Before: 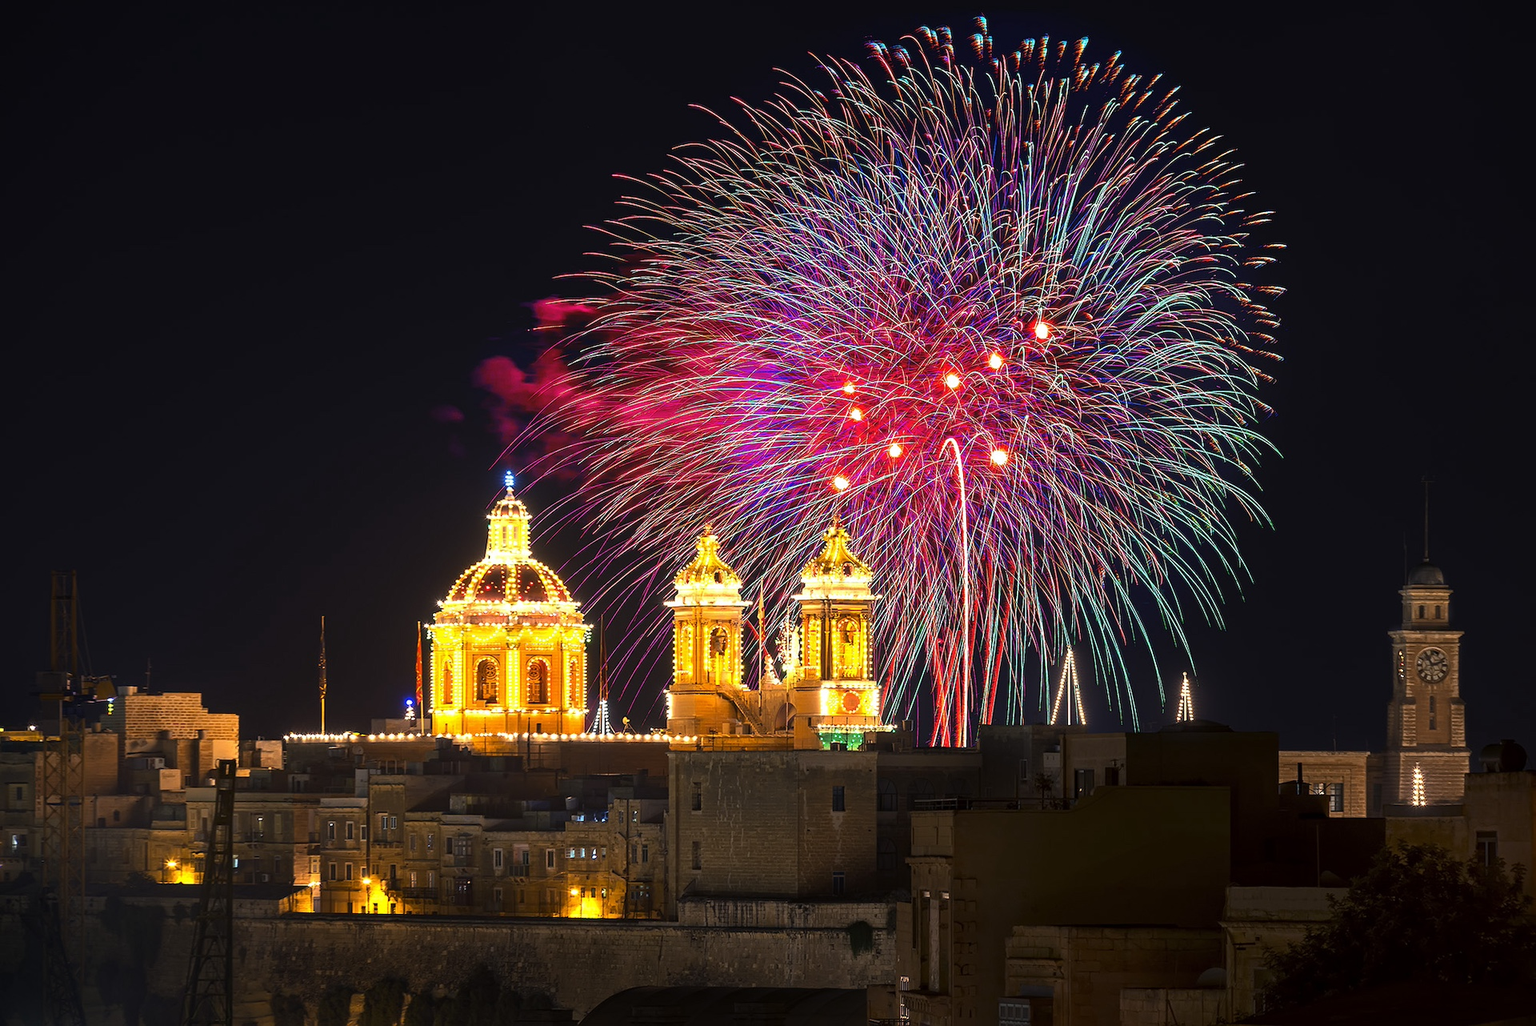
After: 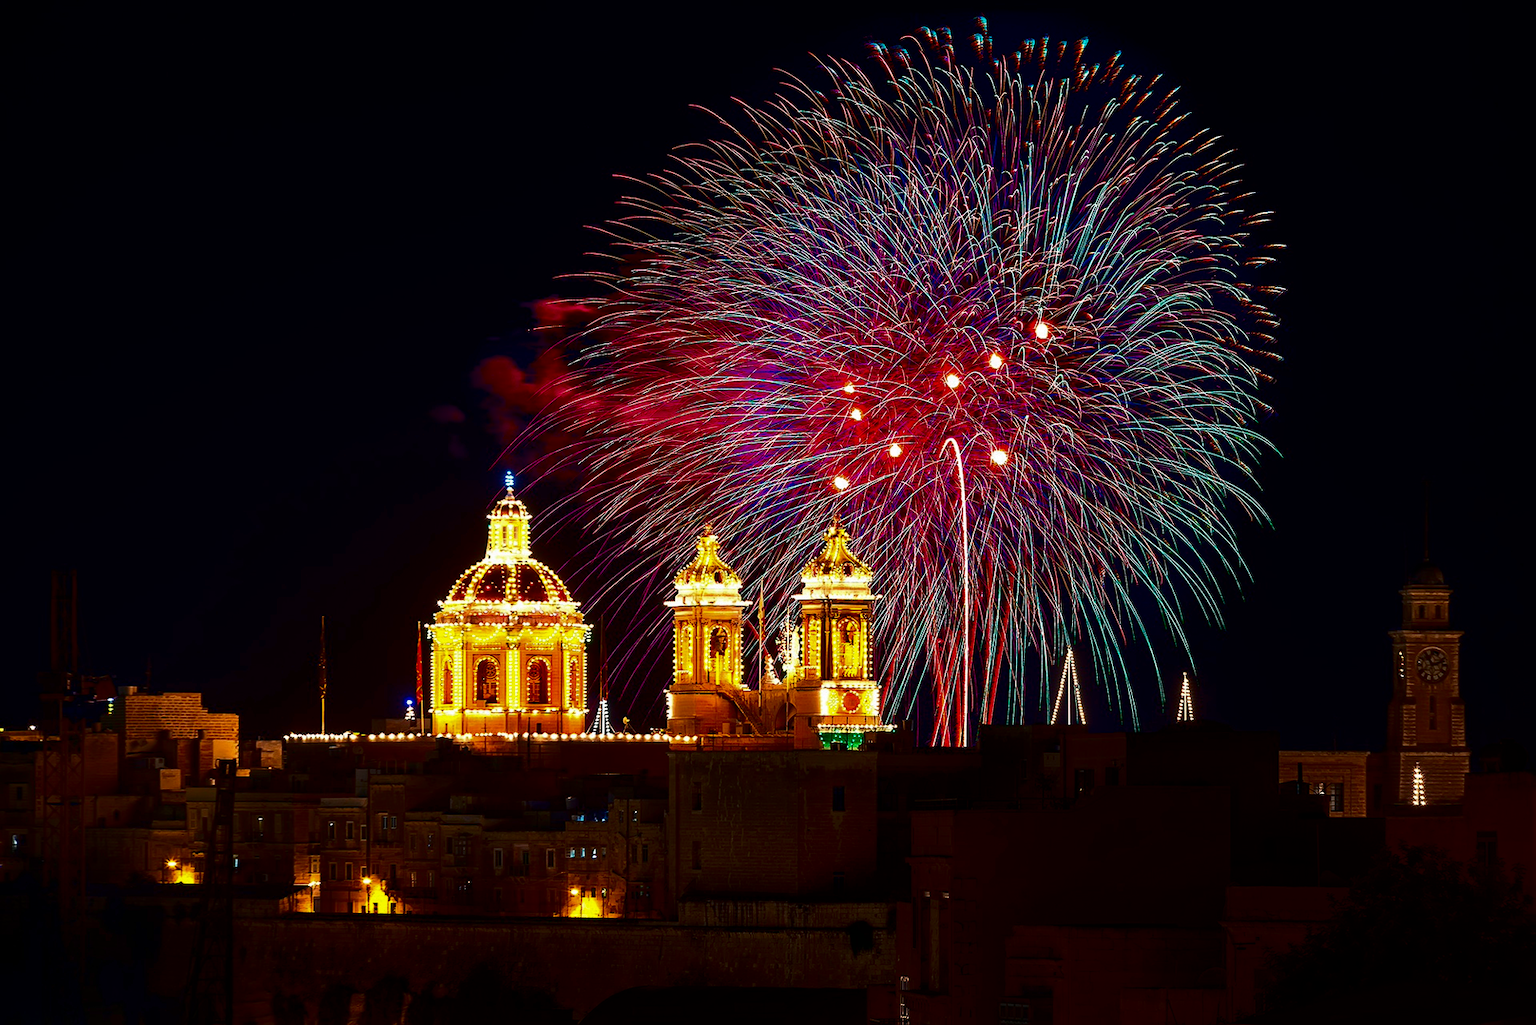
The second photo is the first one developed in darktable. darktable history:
contrast brightness saturation: brightness -0.518
